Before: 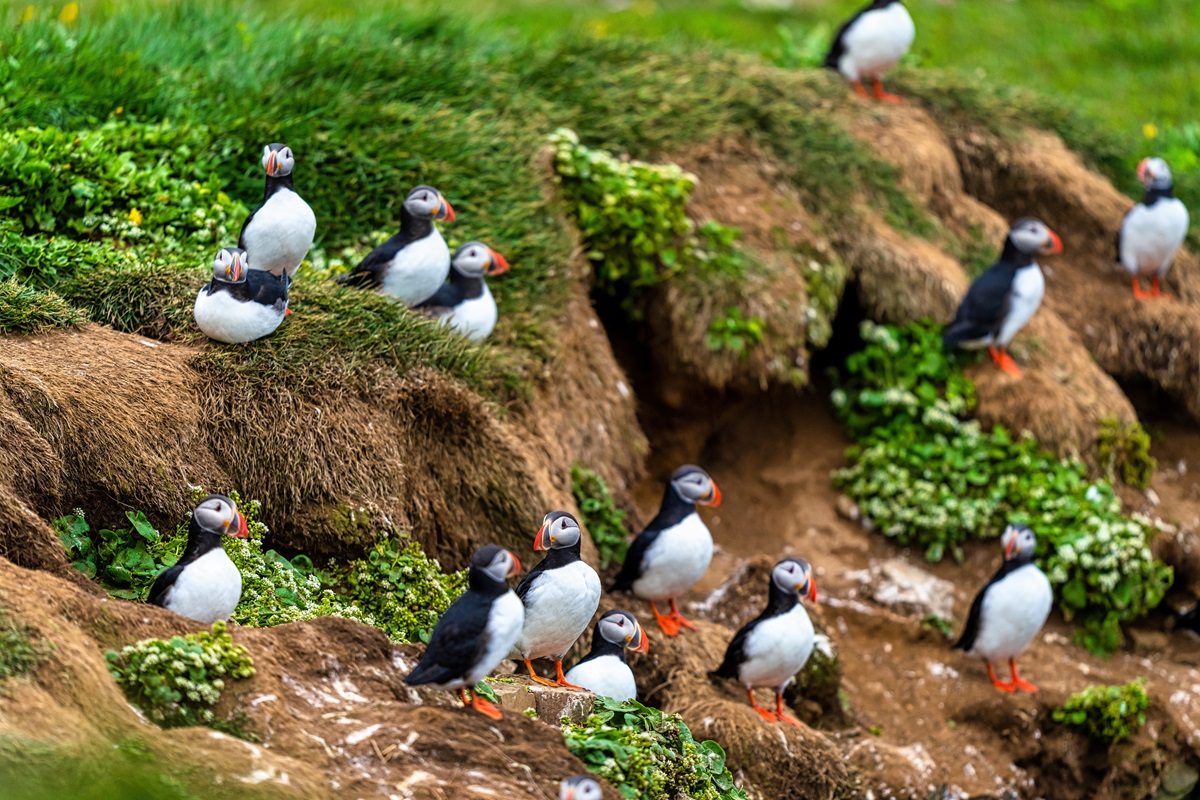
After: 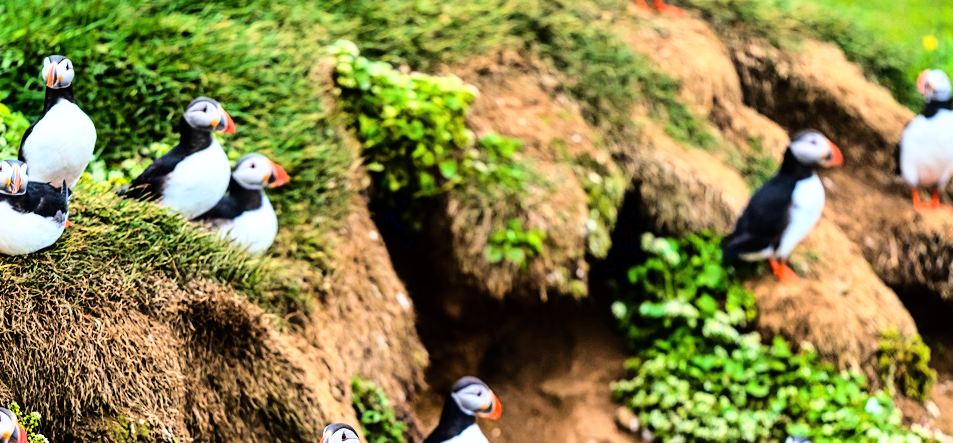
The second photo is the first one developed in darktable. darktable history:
base curve: curves: ch0 [(0, 0) (0, 0) (0.002, 0.001) (0.008, 0.003) (0.019, 0.011) (0.037, 0.037) (0.064, 0.11) (0.102, 0.232) (0.152, 0.379) (0.216, 0.524) (0.296, 0.665) (0.394, 0.789) (0.512, 0.881) (0.651, 0.945) (0.813, 0.986) (1, 1)]
crop: left 18.362%, top 11.084%, right 2.179%, bottom 33.487%
